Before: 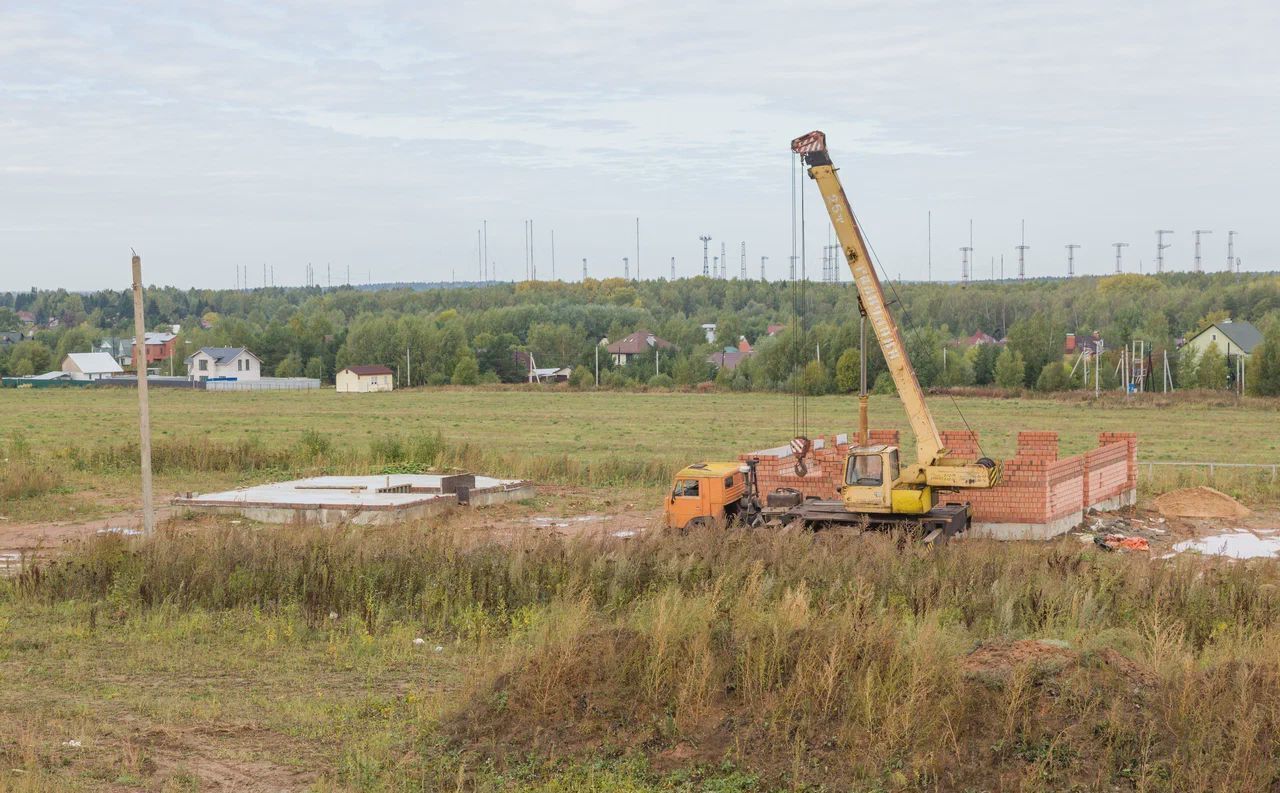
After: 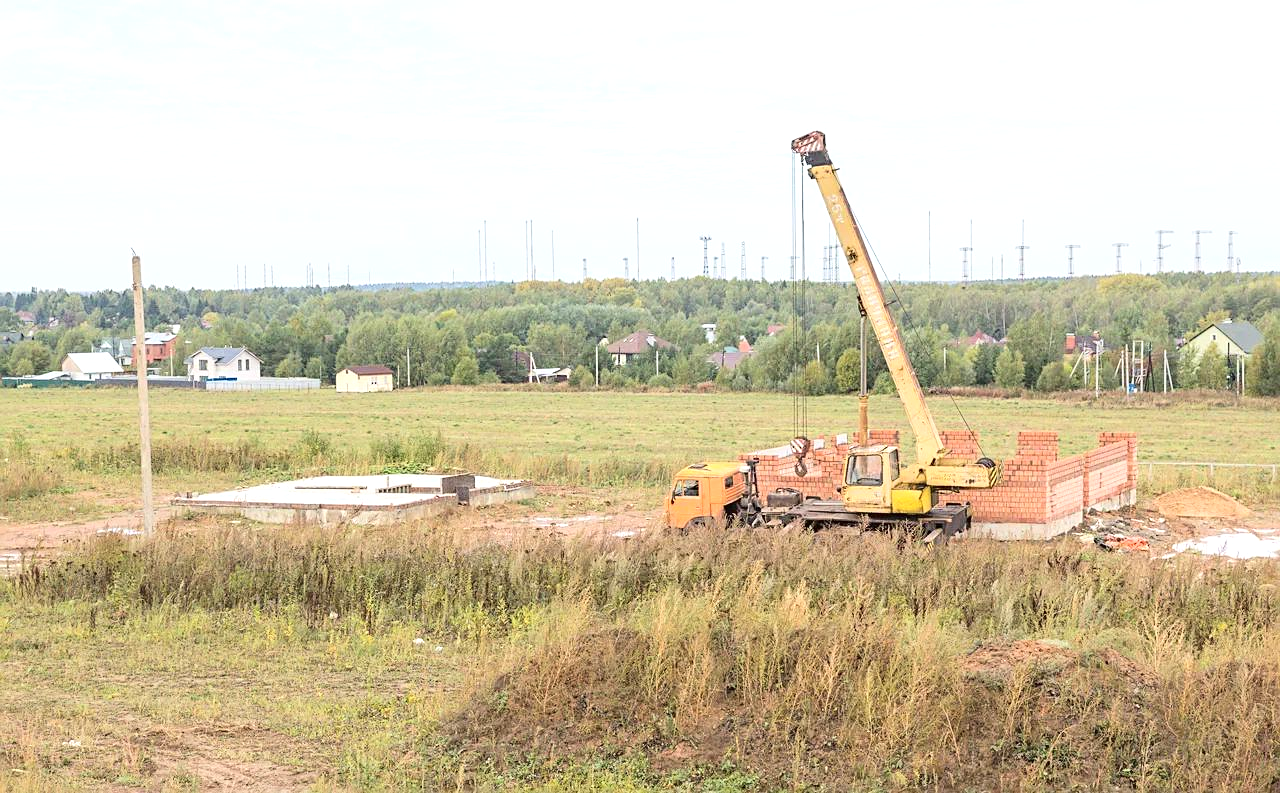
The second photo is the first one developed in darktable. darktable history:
exposure: exposure 0.607 EV, compensate exposure bias true, compensate highlight preservation false
sharpen: on, module defaults
tone curve: curves: ch0 [(0, 0) (0.004, 0.001) (0.133, 0.112) (0.325, 0.362) (0.832, 0.893) (1, 1)], color space Lab, independent channels, preserve colors none
